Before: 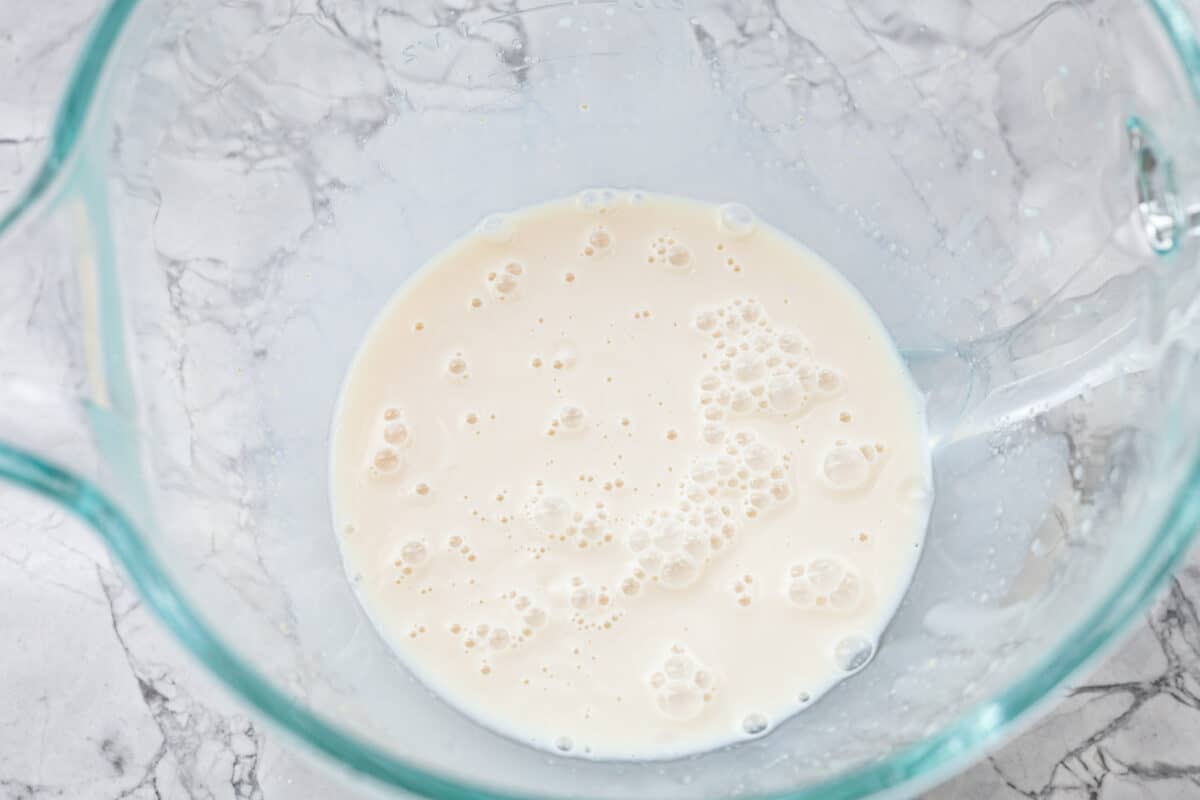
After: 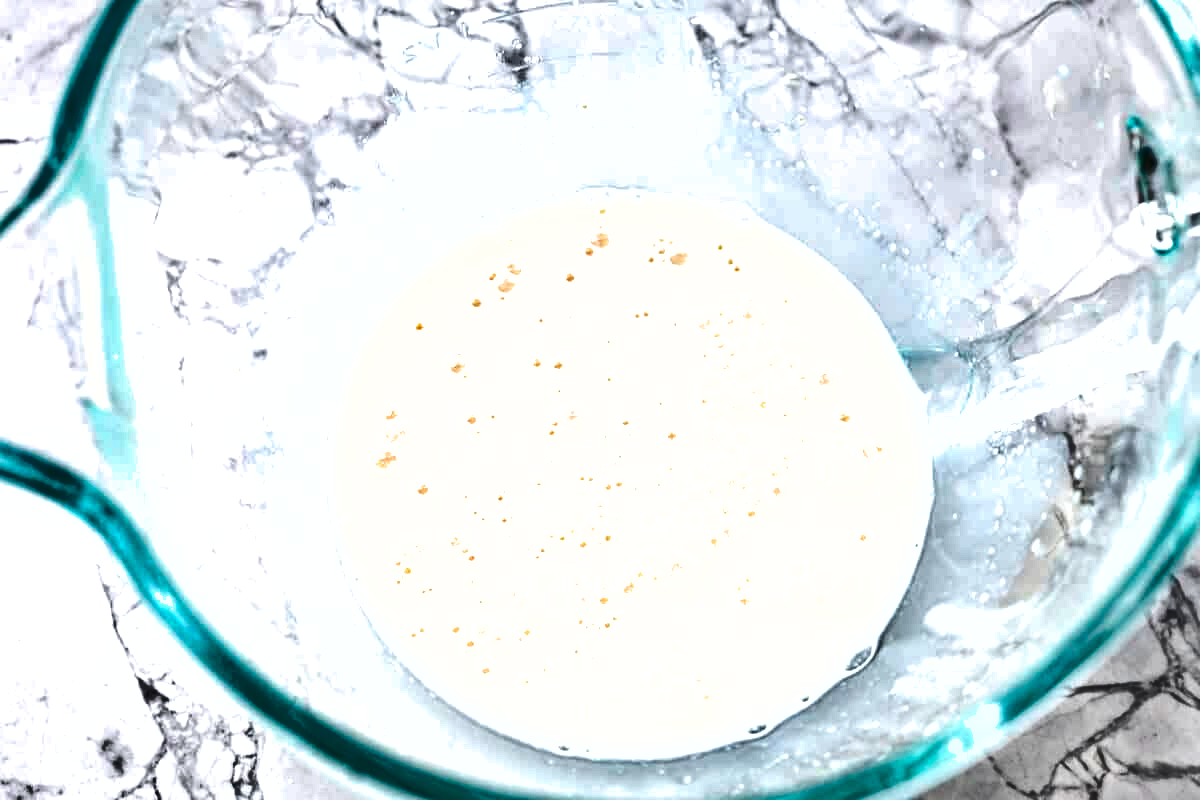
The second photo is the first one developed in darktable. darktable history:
tone equalizer: -8 EV -0.722 EV, -7 EV -0.727 EV, -6 EV -0.623 EV, -5 EV -0.419 EV, -3 EV 0.368 EV, -2 EV 0.6 EV, -1 EV 0.683 EV, +0 EV 0.748 EV, edges refinement/feathering 500, mask exposure compensation -1.57 EV, preserve details no
shadows and highlights: radius 105.64, shadows 45.67, highlights -67.52, low approximation 0.01, soften with gaussian
